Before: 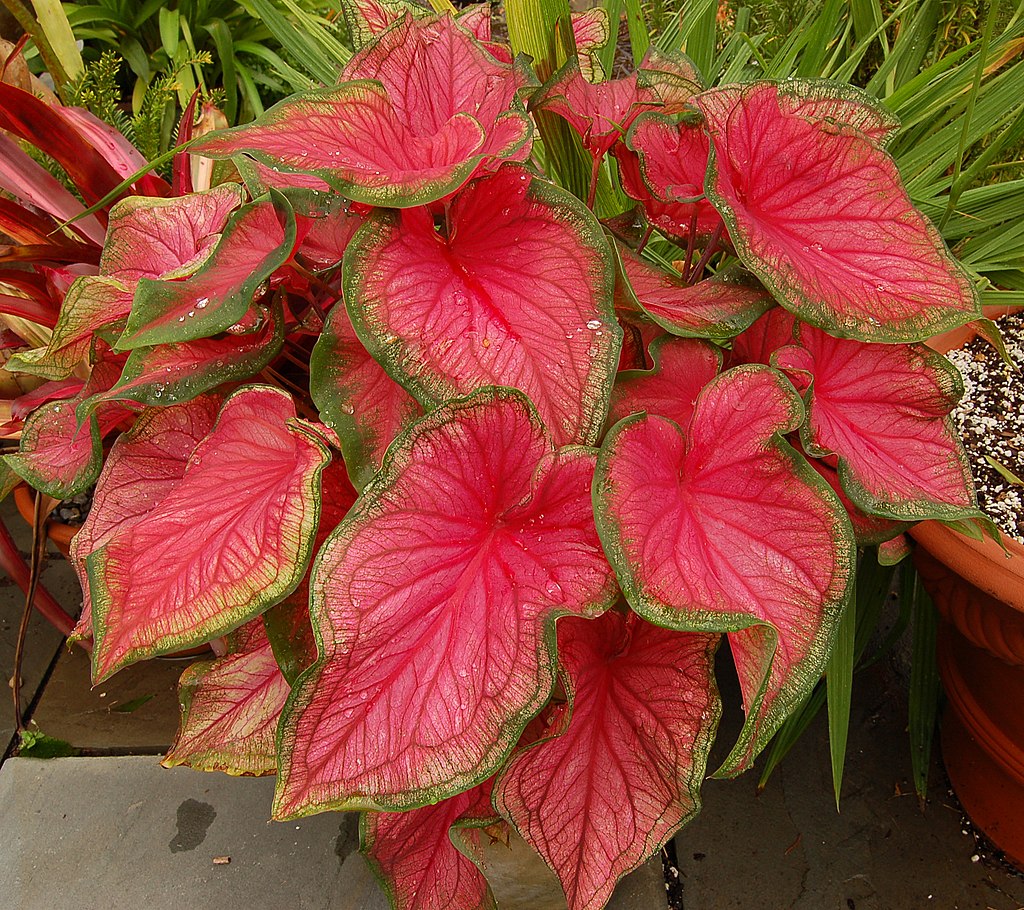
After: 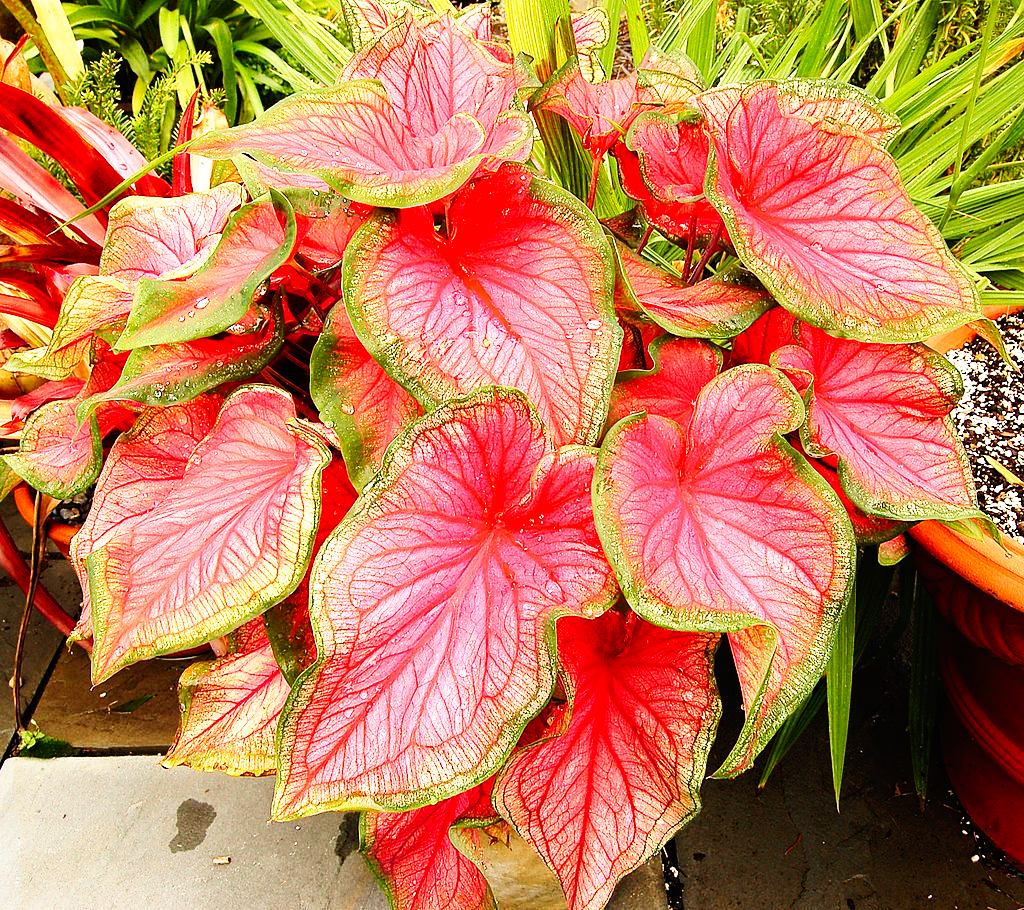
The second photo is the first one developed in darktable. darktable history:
base curve: curves: ch0 [(0, 0) (0.007, 0.004) (0.027, 0.03) (0.046, 0.07) (0.207, 0.54) (0.442, 0.872) (0.673, 0.972) (1, 1)], preserve colors none
tone equalizer: -8 EV -0.743 EV, -7 EV -0.715 EV, -6 EV -0.581 EV, -5 EV -0.388 EV, -3 EV 0.389 EV, -2 EV 0.6 EV, -1 EV 0.684 EV, +0 EV 0.765 EV
